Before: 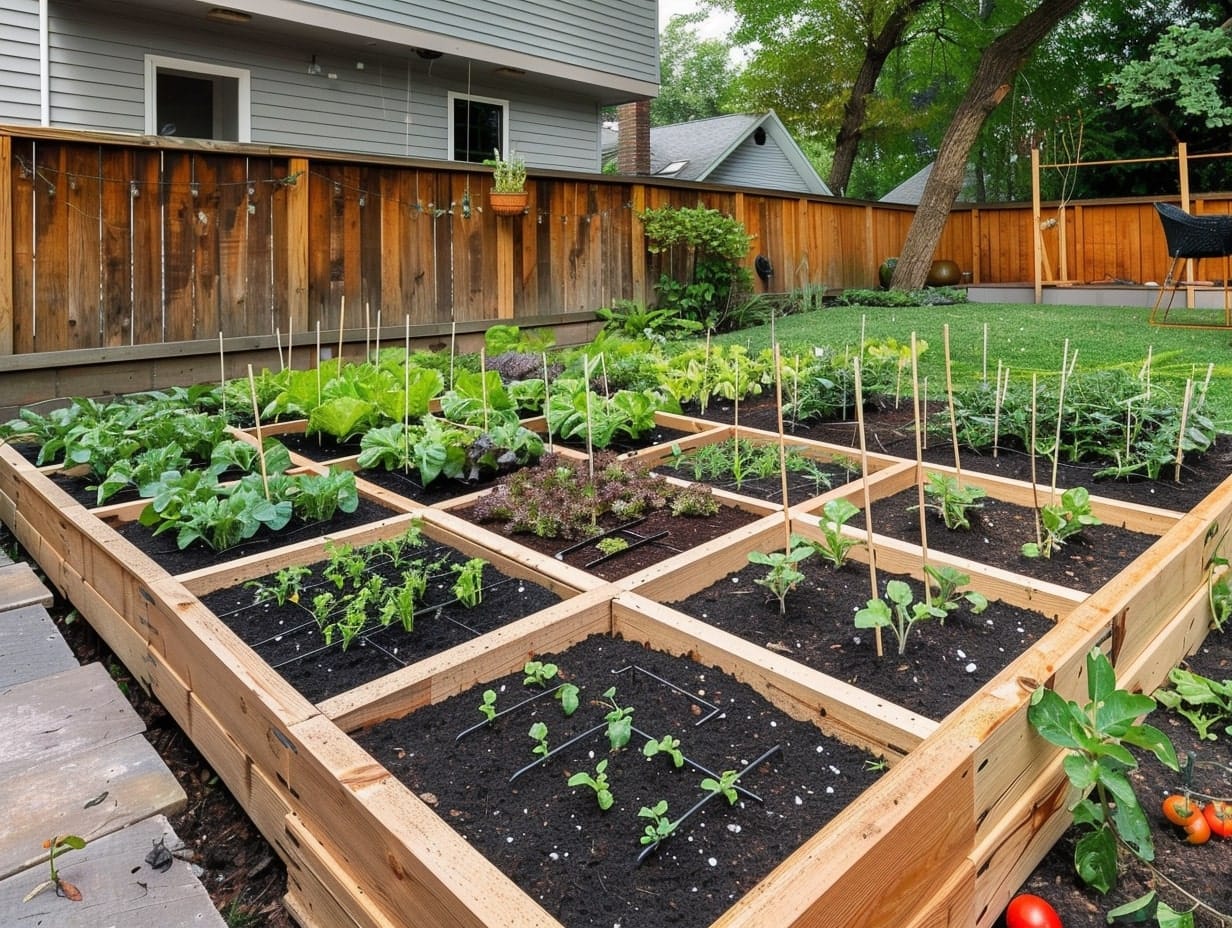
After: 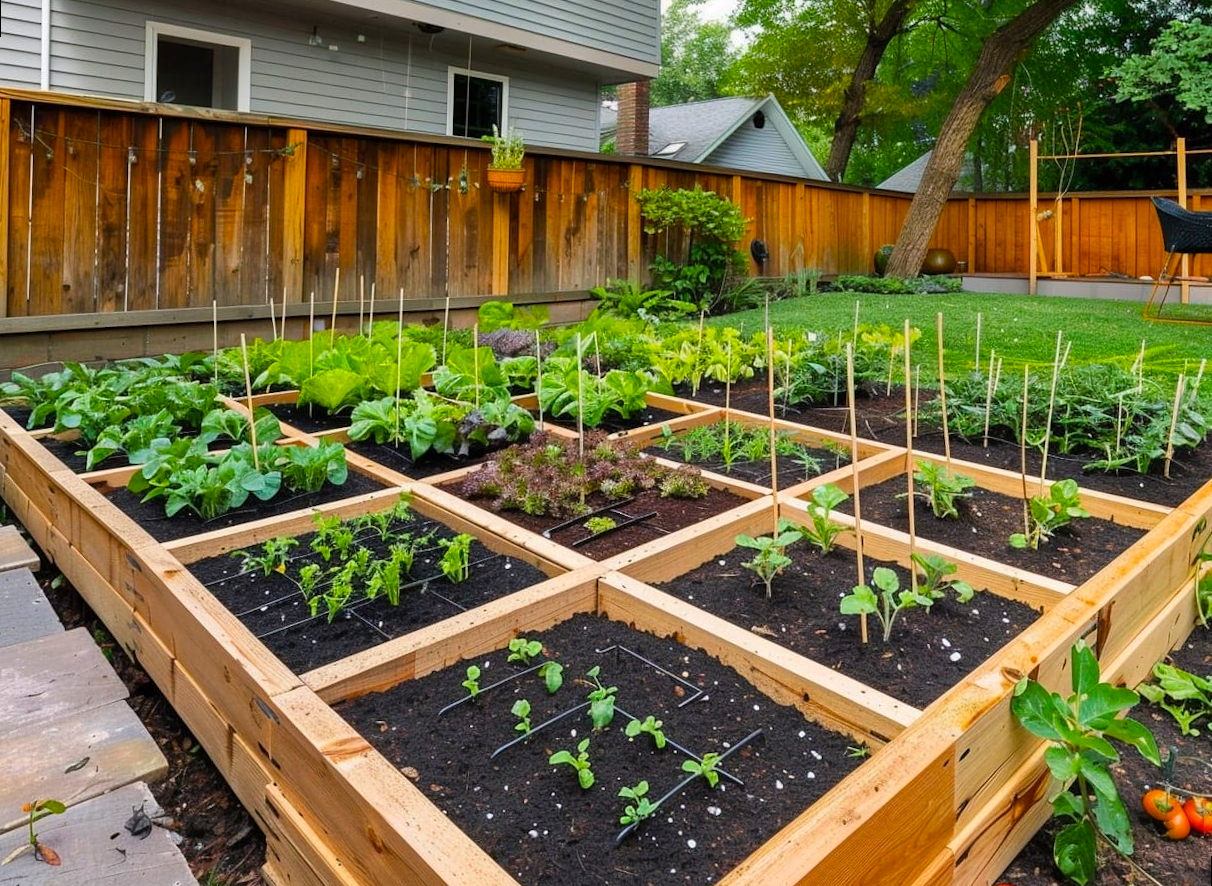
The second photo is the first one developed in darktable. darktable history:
color balance rgb: perceptual saturation grading › global saturation 30%, global vibrance 20%
rotate and perspective: rotation 1.57°, crop left 0.018, crop right 0.982, crop top 0.039, crop bottom 0.961
